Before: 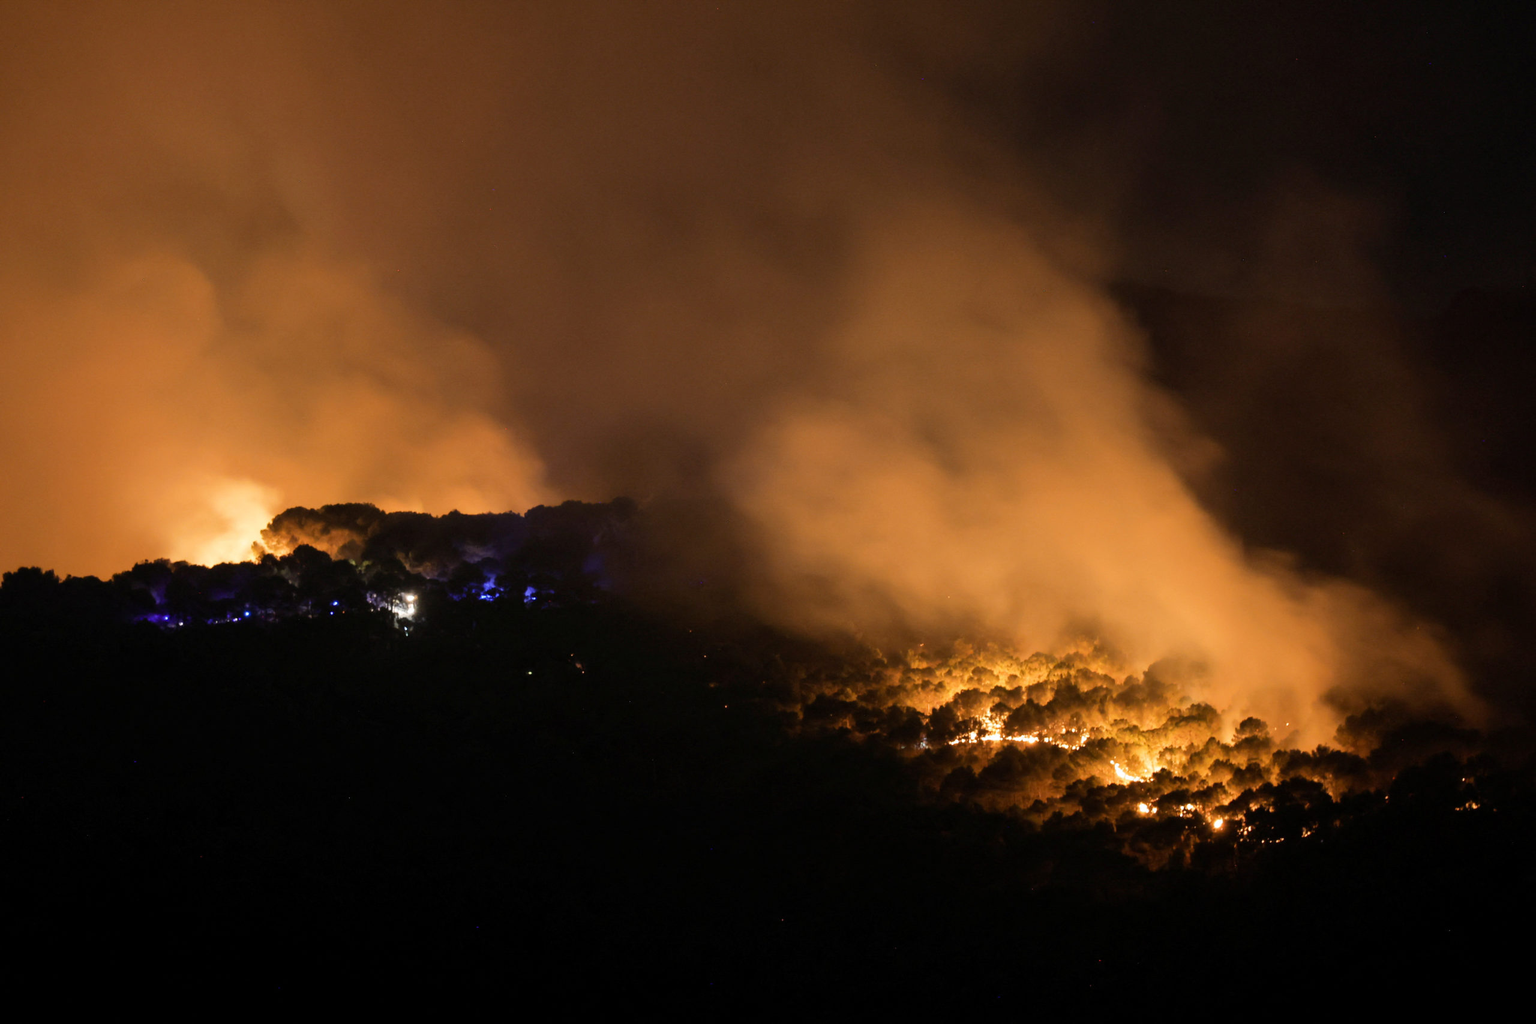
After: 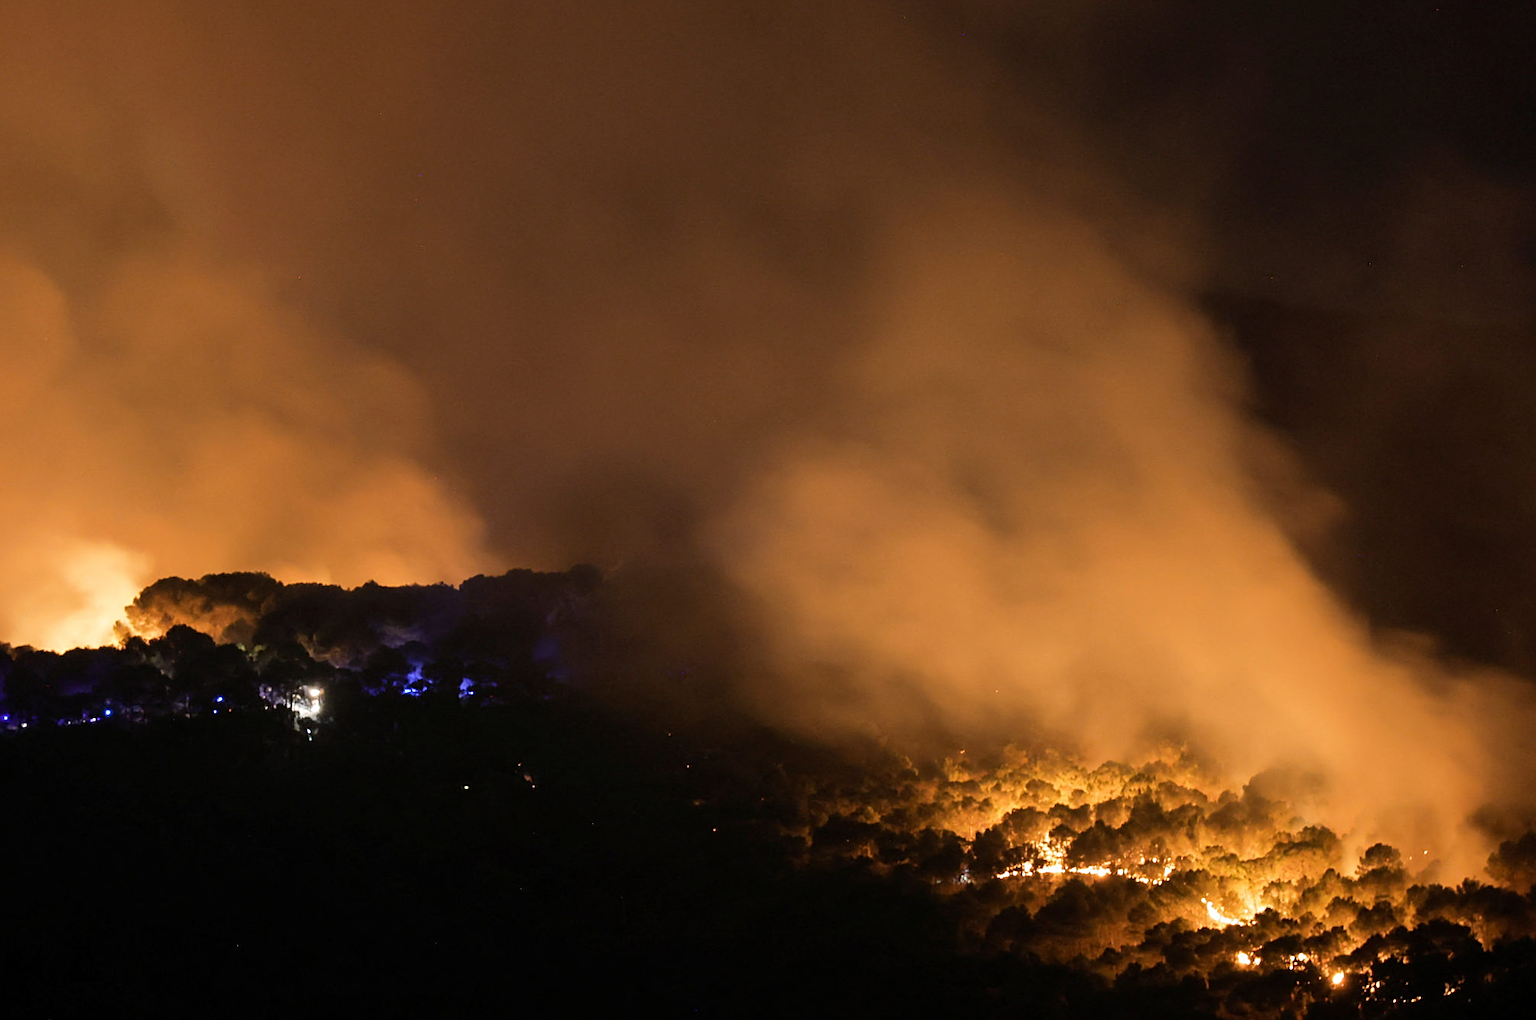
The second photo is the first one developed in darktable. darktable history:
sharpen: on, module defaults
crop and rotate: left 10.574%, top 5.054%, right 10.469%, bottom 16.217%
